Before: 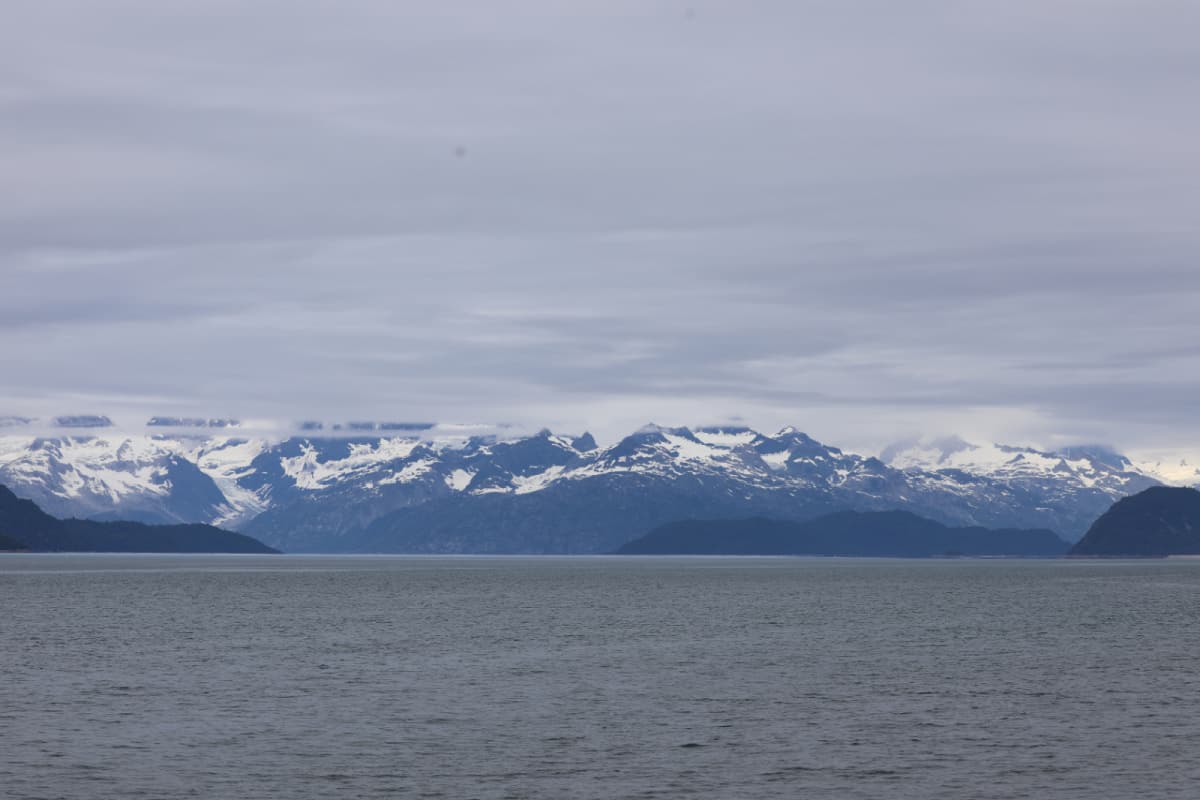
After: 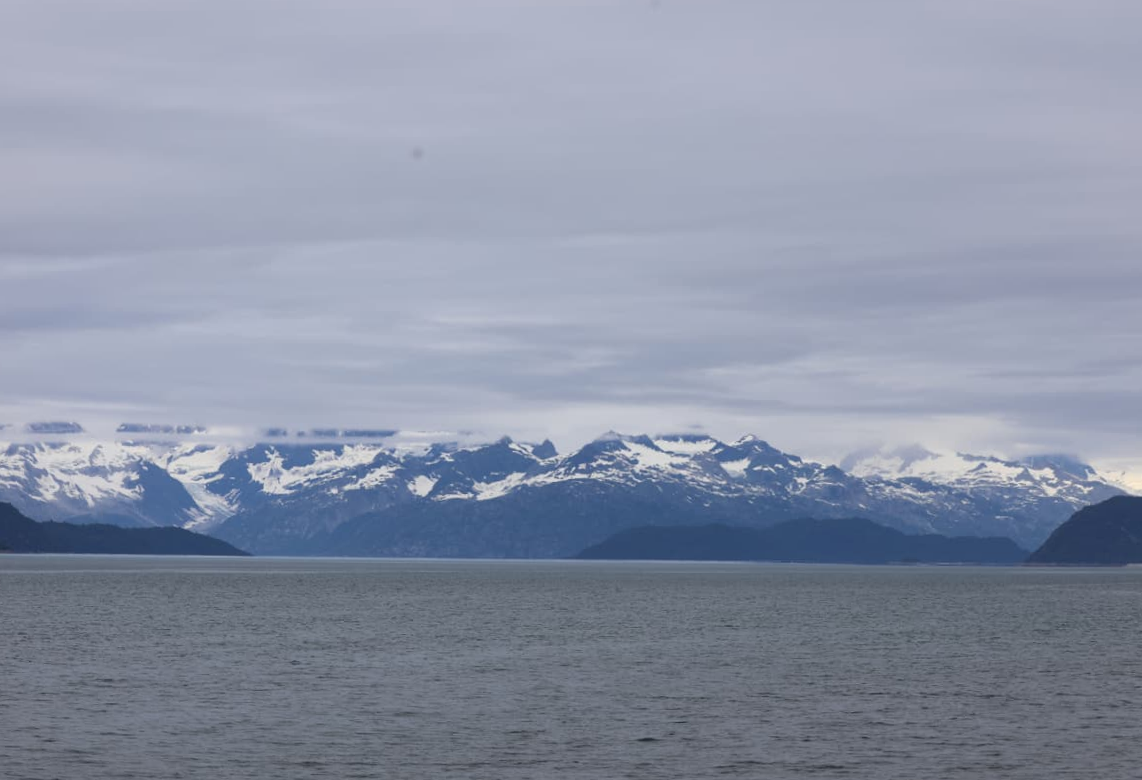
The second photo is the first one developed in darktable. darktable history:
rotate and perspective: rotation 0.074°, lens shift (vertical) 0.096, lens shift (horizontal) -0.041, crop left 0.043, crop right 0.952, crop top 0.024, crop bottom 0.979
color zones: curves: ch1 [(0, 0.525) (0.143, 0.556) (0.286, 0.52) (0.429, 0.5) (0.571, 0.5) (0.714, 0.5) (0.857, 0.503) (1, 0.525)]
